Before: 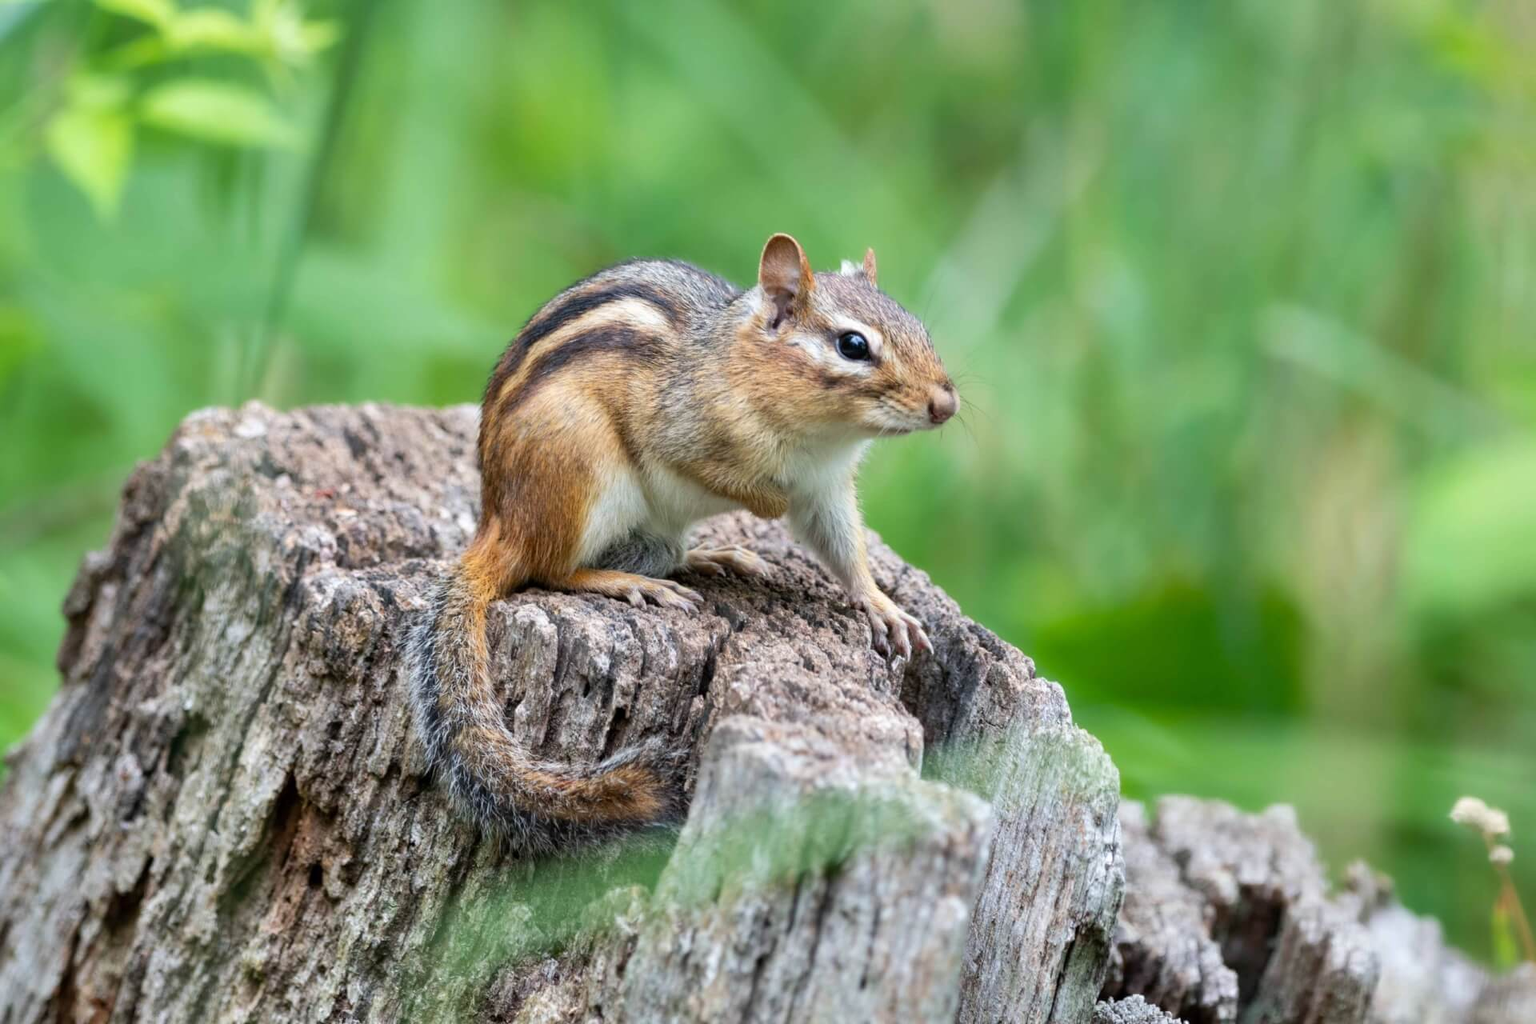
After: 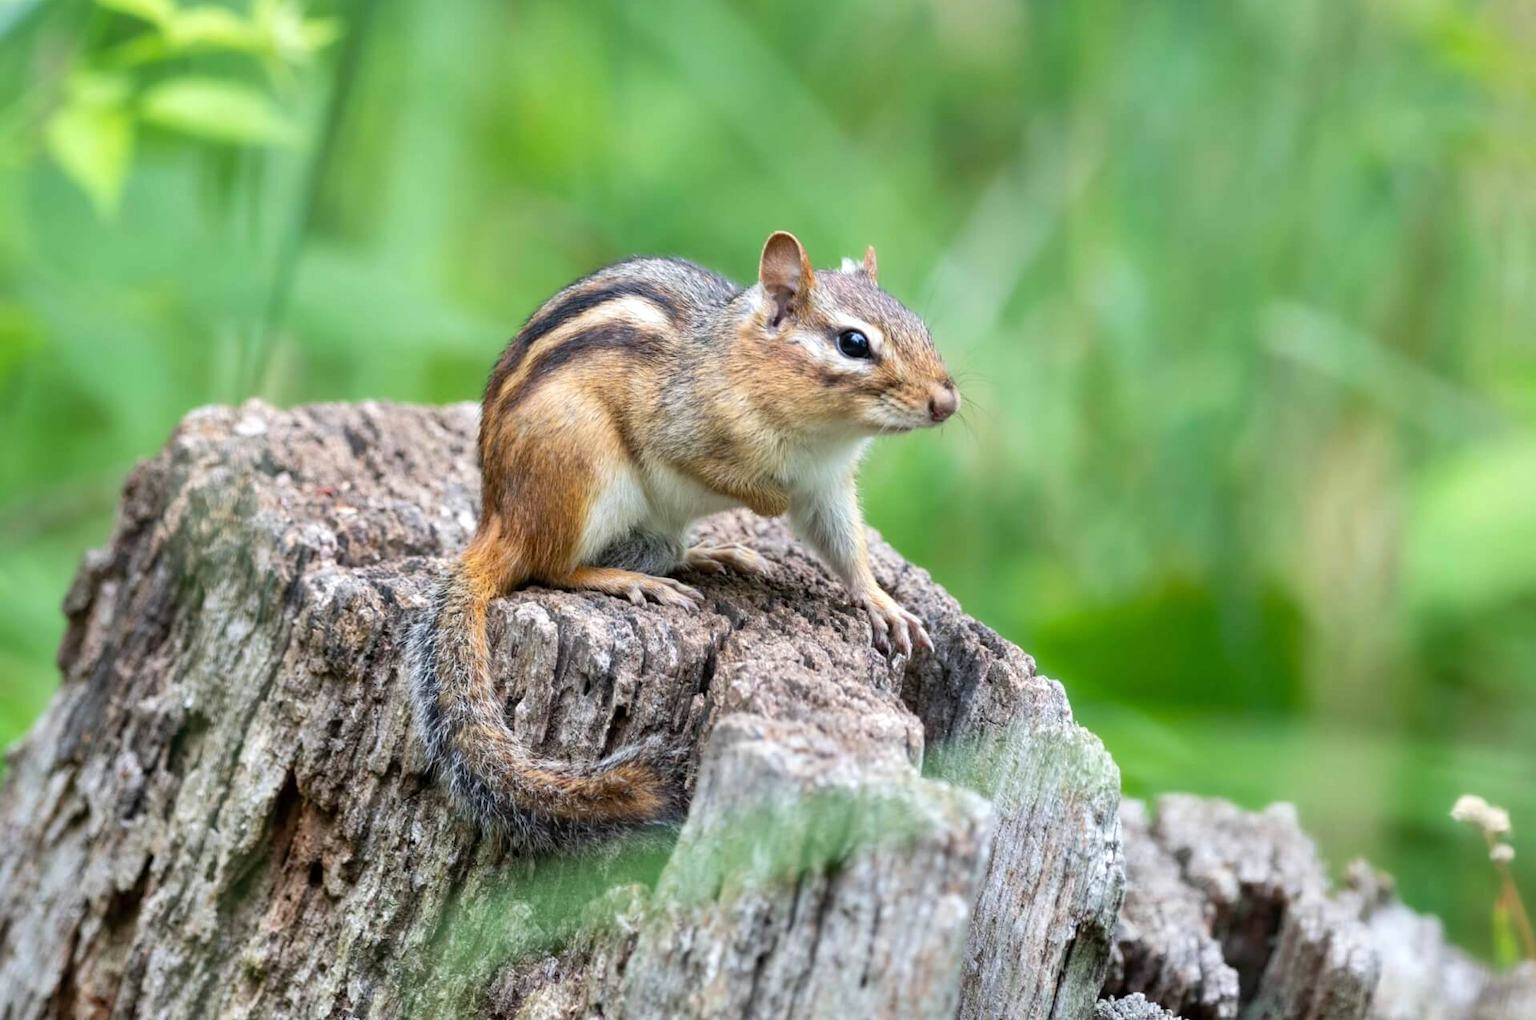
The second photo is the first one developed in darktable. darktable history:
crop: top 0.24%, bottom 0.14%
exposure: exposure 0.161 EV, compensate highlight preservation false
